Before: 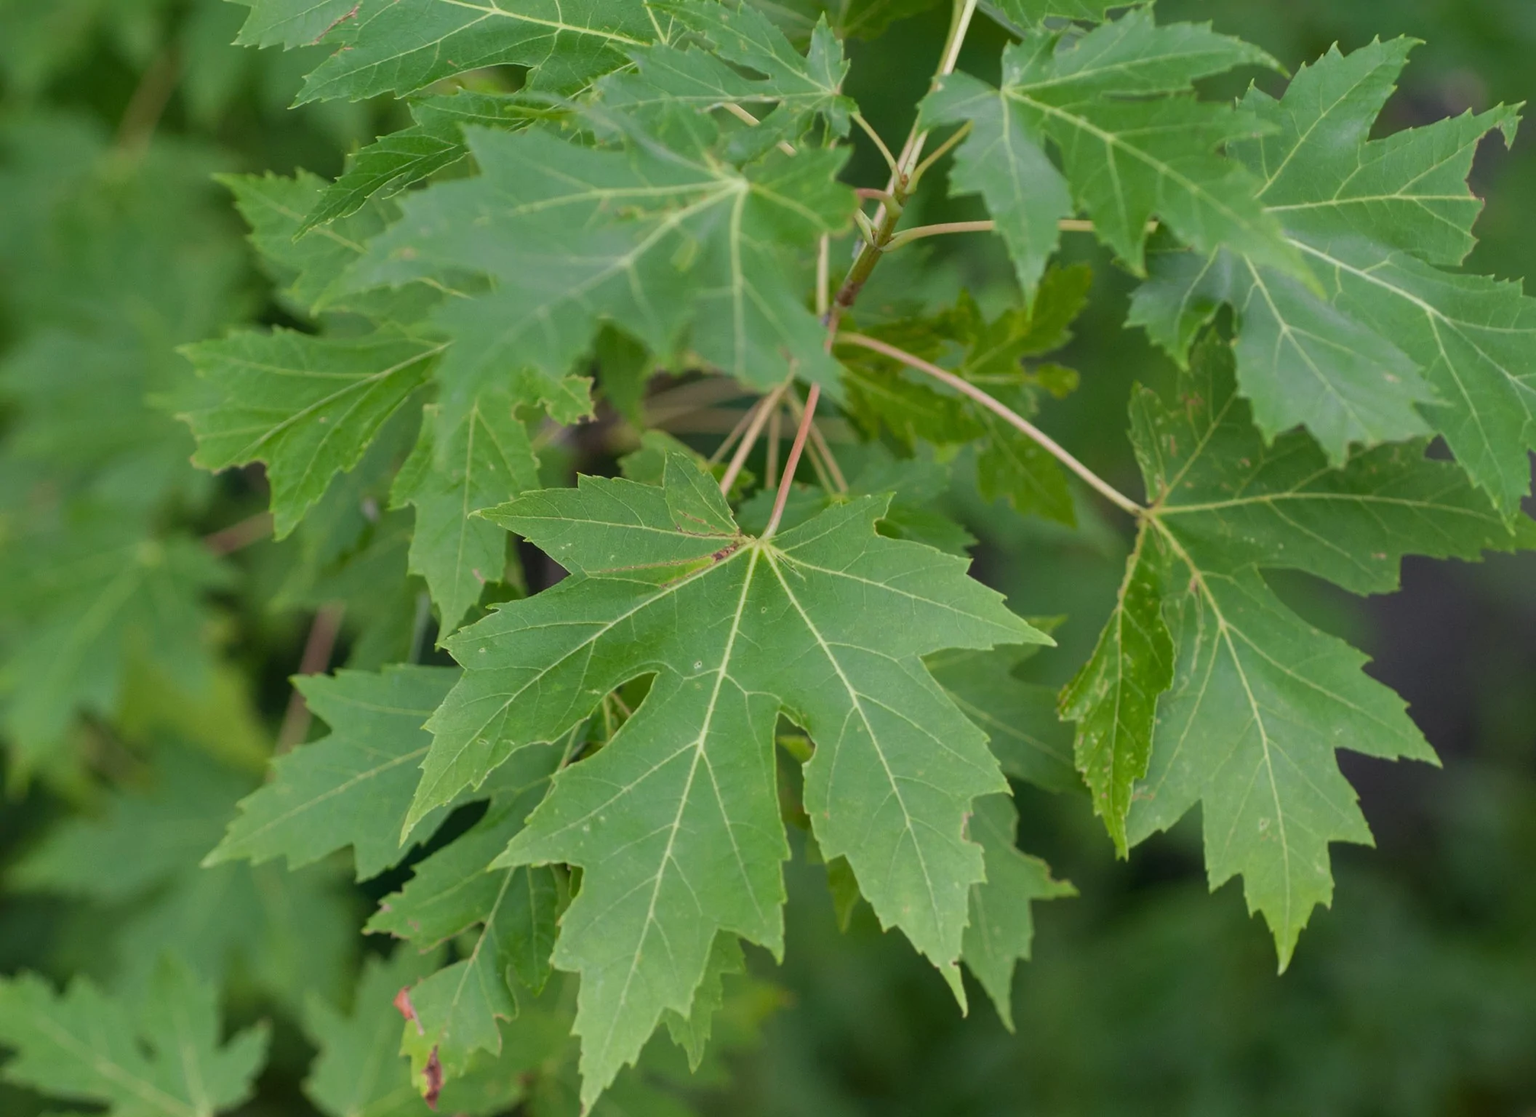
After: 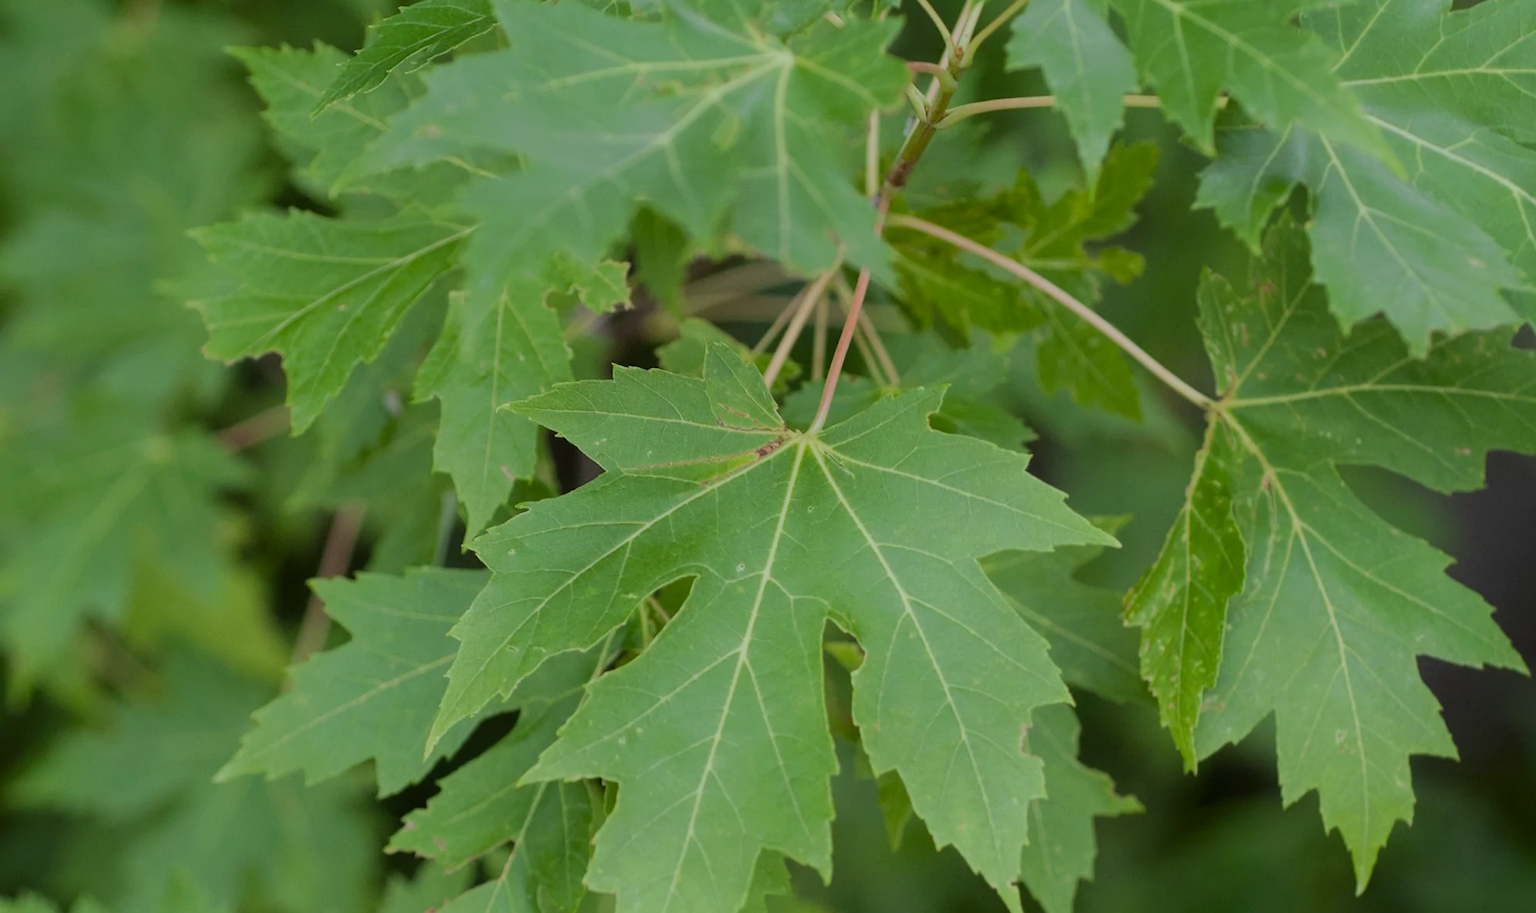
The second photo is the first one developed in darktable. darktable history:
crop and rotate: angle 0.03°, top 11.643%, right 5.651%, bottom 11.189%
filmic rgb: black relative exposure -7.15 EV, white relative exposure 5.36 EV, hardness 3.02, color science v6 (2022)
color balance: lift [1.004, 1.002, 1.002, 0.998], gamma [1, 1.007, 1.002, 0.993], gain [1, 0.977, 1.013, 1.023], contrast -3.64%
shadows and highlights: shadows -54.3, highlights 86.09, soften with gaussian
